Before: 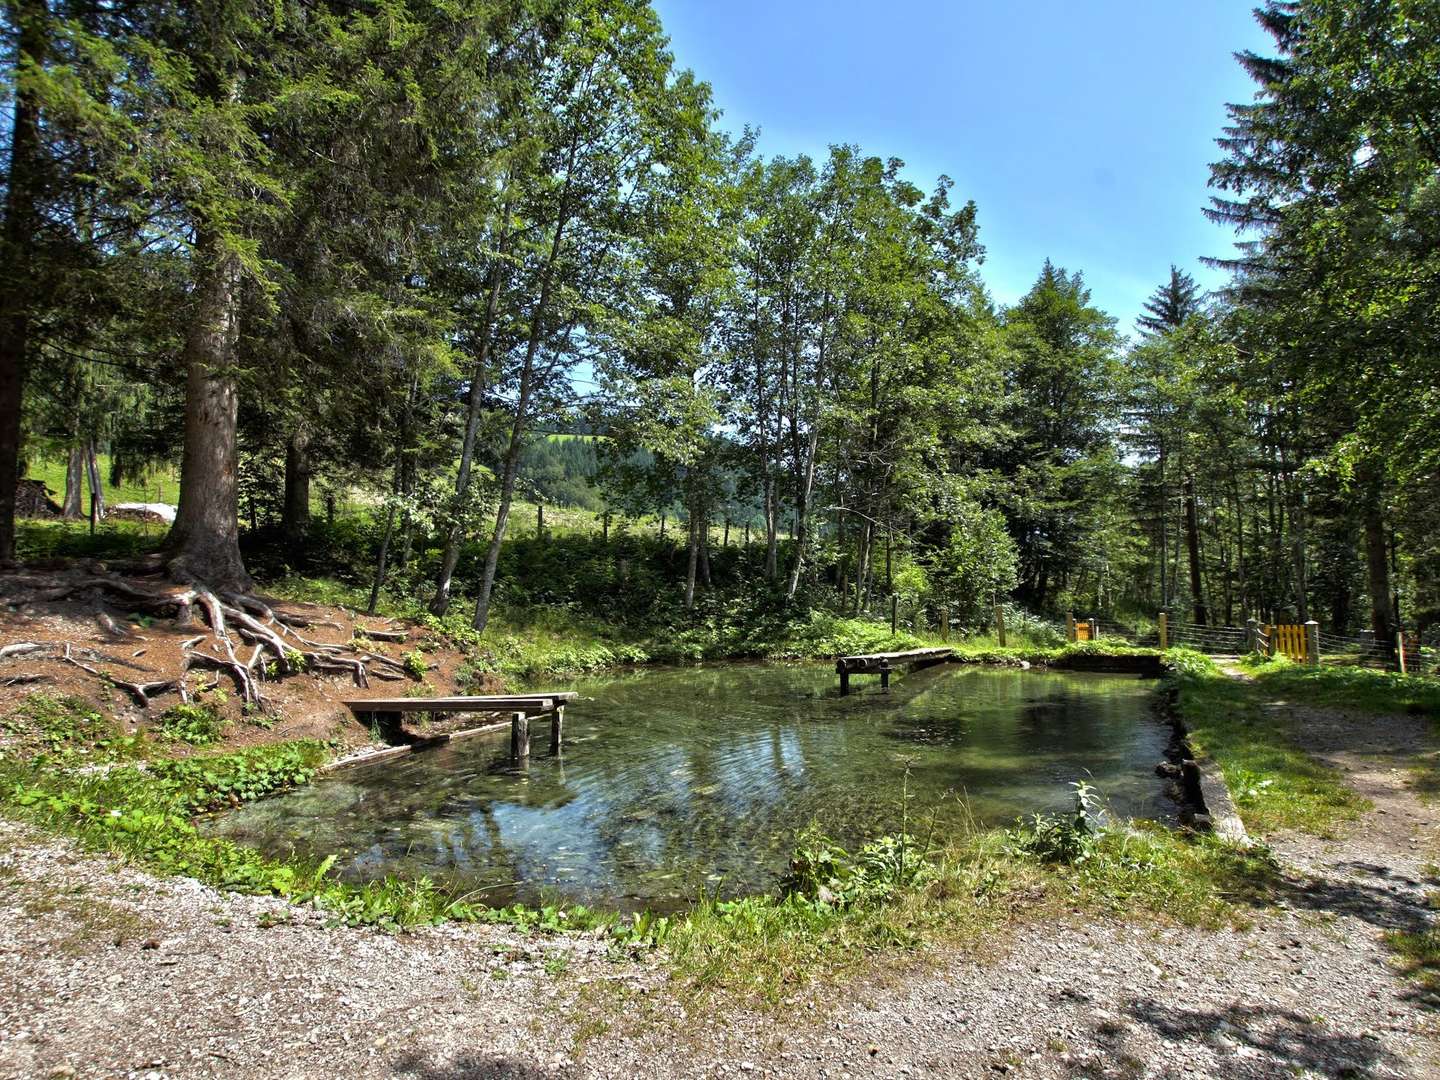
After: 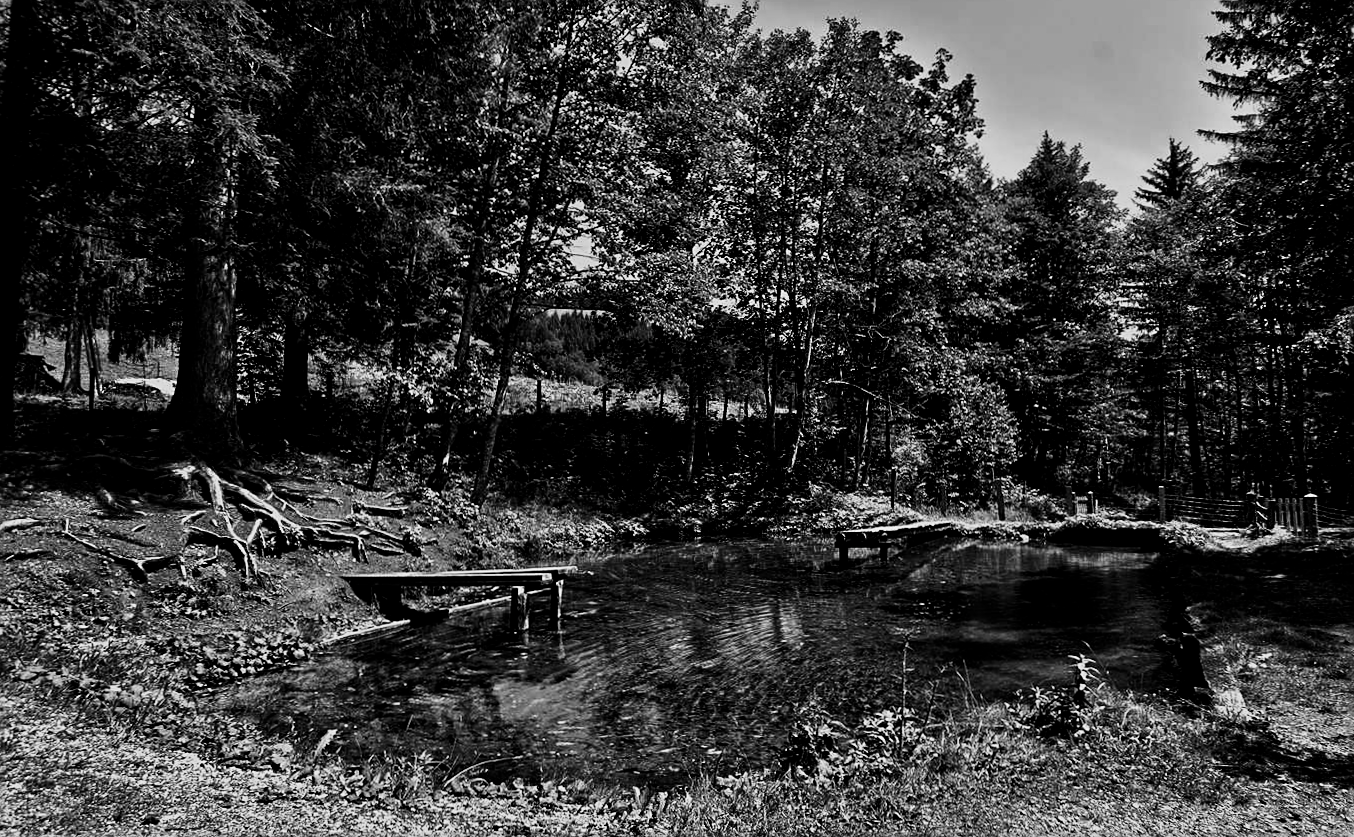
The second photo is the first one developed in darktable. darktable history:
crop and rotate: angle 0.106°, top 11.617%, right 5.734%, bottom 10.674%
contrast brightness saturation: contrast 0.015, brightness -0.981, saturation -1
color balance rgb: shadows lift › luminance -28.342%, shadows lift › chroma 9.999%, shadows lift › hue 227.87°, power › chroma 0.489%, power › hue 258.5°, perceptual saturation grading › global saturation 20%, perceptual saturation grading › highlights -49.242%, perceptual saturation grading › shadows 25.158%, global vibrance 33.806%
sharpen: on, module defaults
exposure: black level correction 0.002, exposure 0.676 EV, compensate highlight preservation false
filmic rgb: black relative exposure -5.08 EV, white relative exposure 3.95 EV, hardness 2.9, contrast 1.193, highlights saturation mix -29.55%, add noise in highlights 0.001, preserve chrominance luminance Y, color science v3 (2019), use custom middle-gray values true, contrast in highlights soft
